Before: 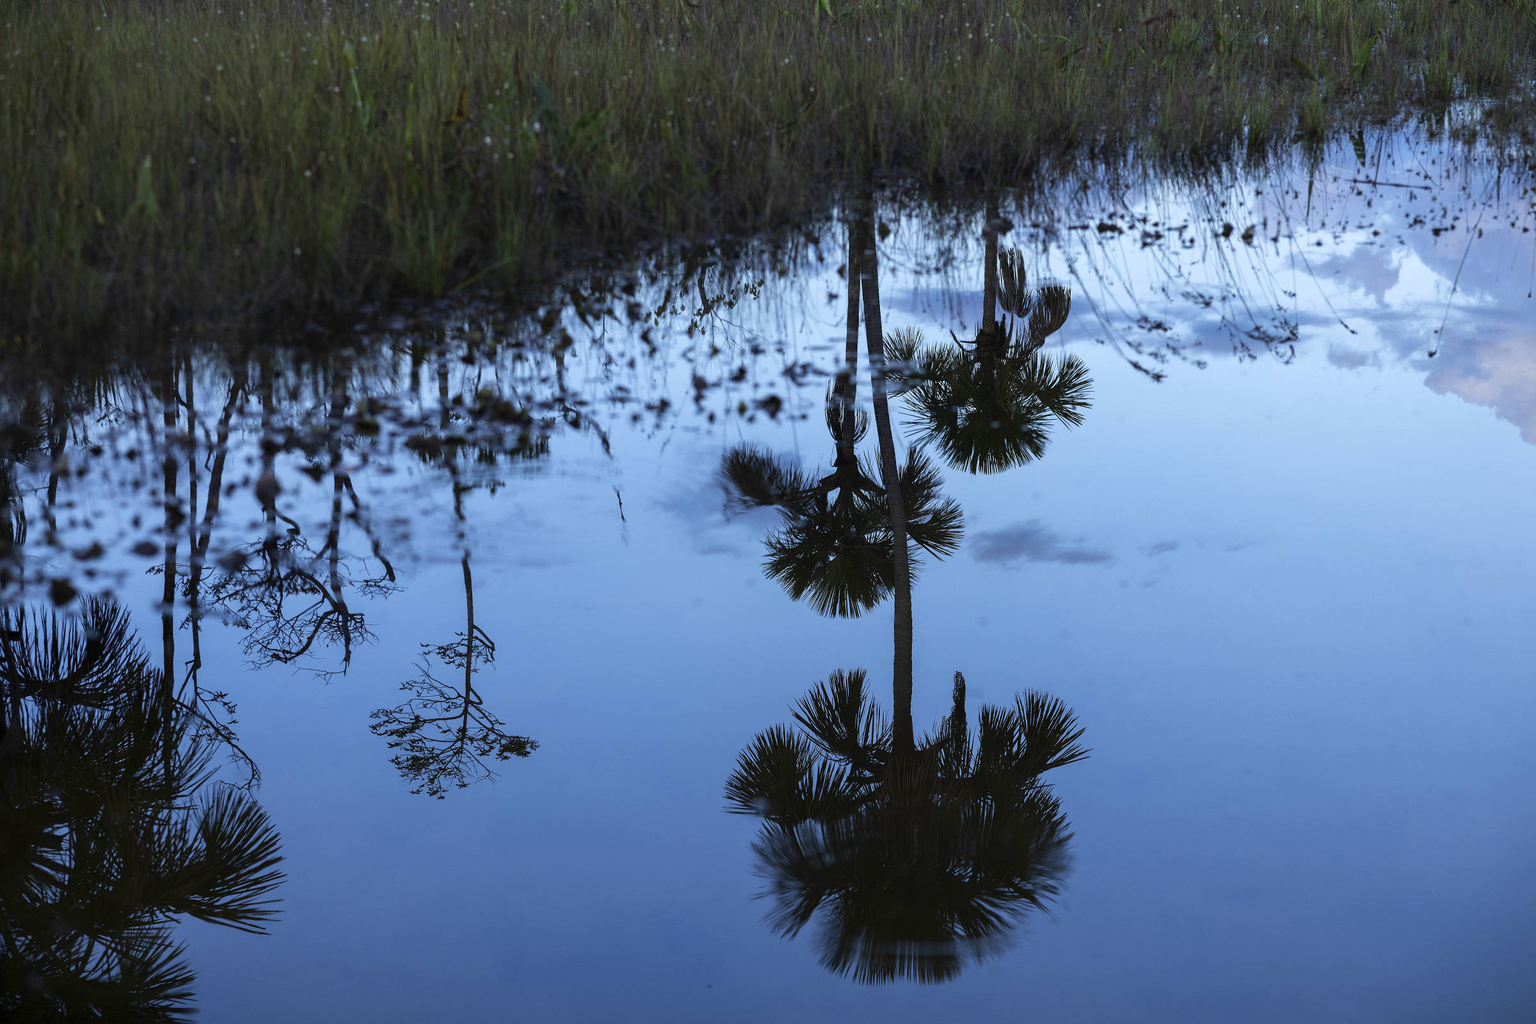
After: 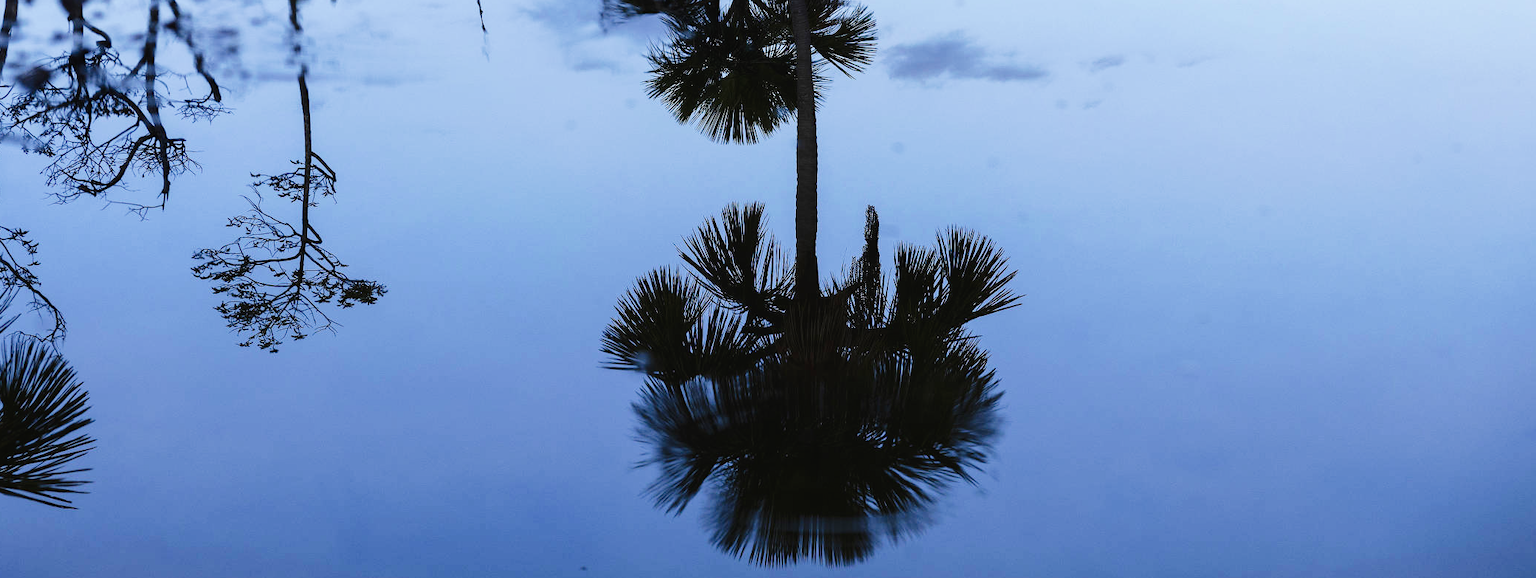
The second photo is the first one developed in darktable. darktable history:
crop and rotate: left 13.28%, top 48.23%, bottom 2.745%
tone curve: curves: ch0 [(0, 0) (0.003, 0.016) (0.011, 0.019) (0.025, 0.023) (0.044, 0.029) (0.069, 0.042) (0.1, 0.068) (0.136, 0.101) (0.177, 0.143) (0.224, 0.21) (0.277, 0.289) (0.335, 0.379) (0.399, 0.476) (0.468, 0.569) (0.543, 0.654) (0.623, 0.75) (0.709, 0.822) (0.801, 0.893) (0.898, 0.946) (1, 1)], preserve colors none
